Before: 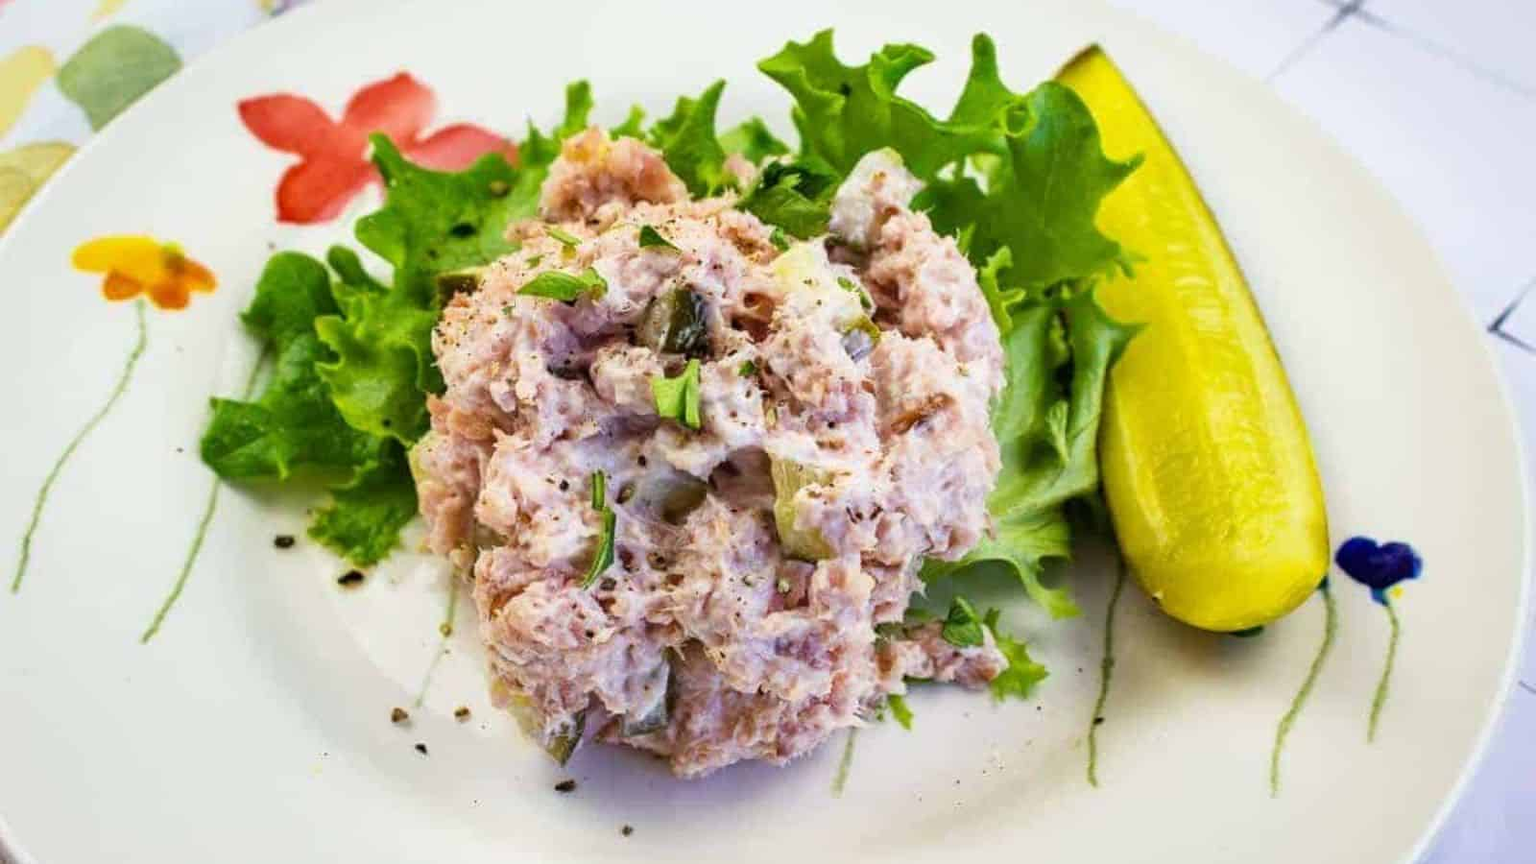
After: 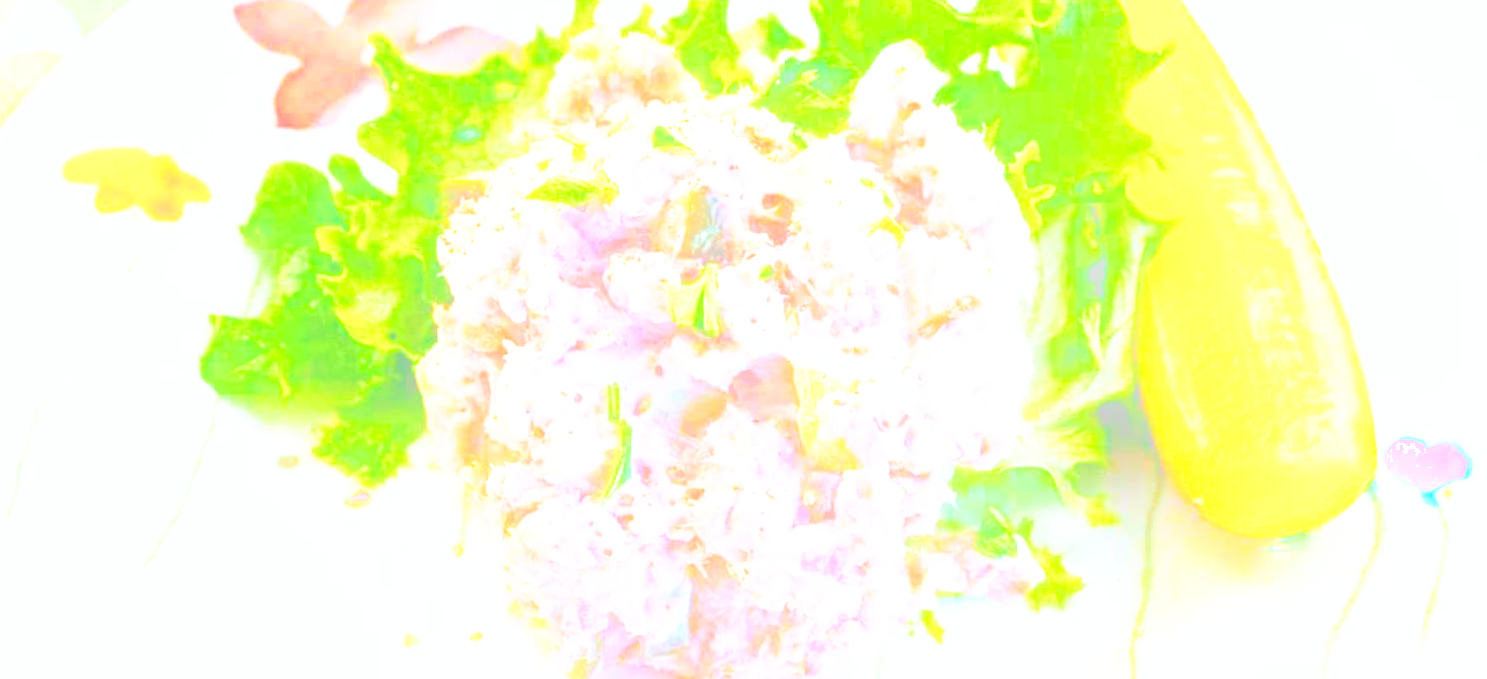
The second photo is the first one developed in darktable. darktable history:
shadows and highlights: shadows 30.86, highlights 0, soften with gaussian
bloom: threshold 82.5%, strength 16.25%
crop and rotate: angle 0.03°, top 11.643%, right 5.651%, bottom 11.189%
base curve: curves: ch0 [(0, 0) (0.012, 0.01) (0.073, 0.168) (0.31, 0.711) (0.645, 0.957) (1, 1)], preserve colors none
local contrast: highlights 100%, shadows 100%, detail 120%, midtone range 0.2
exposure: black level correction 0, exposure 0.7 EV, compensate exposure bias true, compensate highlight preservation false
rotate and perspective: rotation -1°, crop left 0.011, crop right 0.989, crop top 0.025, crop bottom 0.975
color calibration: output R [0.972, 0.068, -0.094, 0], output G [-0.178, 1.216, -0.086, 0], output B [0.095, -0.136, 0.98, 0], illuminant custom, x 0.371, y 0.381, temperature 4283.16 K
